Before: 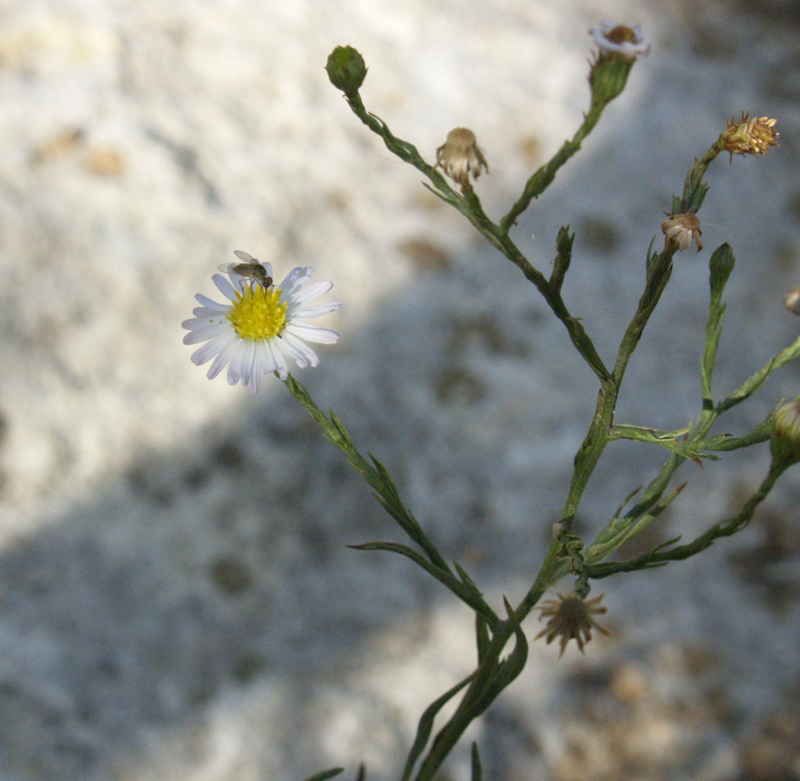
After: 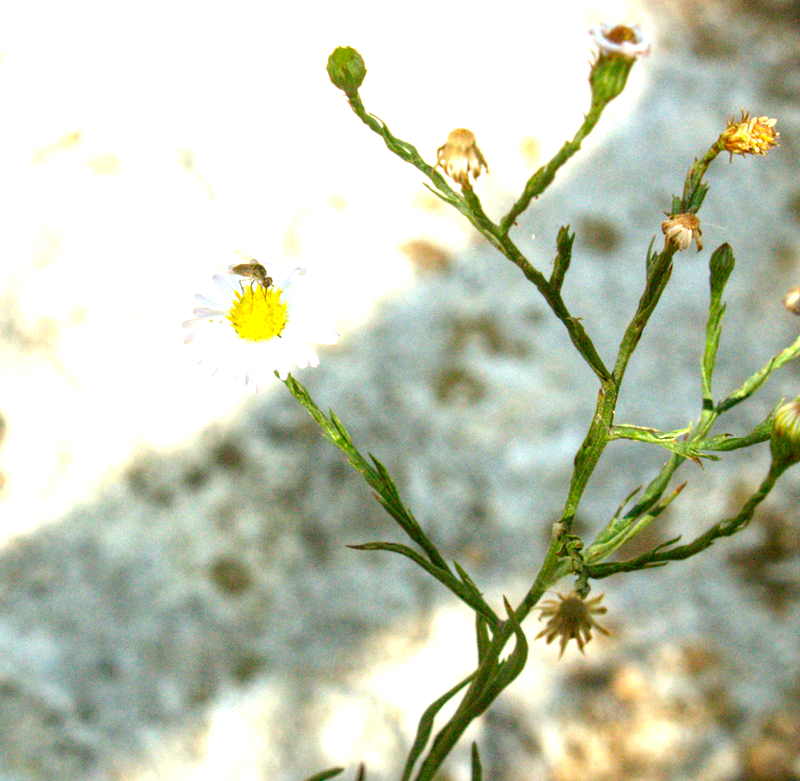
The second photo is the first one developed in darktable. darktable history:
local contrast: detail 130%
contrast brightness saturation: saturation 0.1
color correction: highlights a* -1.43, highlights b* 10.12, shadows a* 0.395, shadows b* 19.35
exposure: black level correction 0, exposure 1.741 EV, compensate exposure bias true, compensate highlight preservation false
